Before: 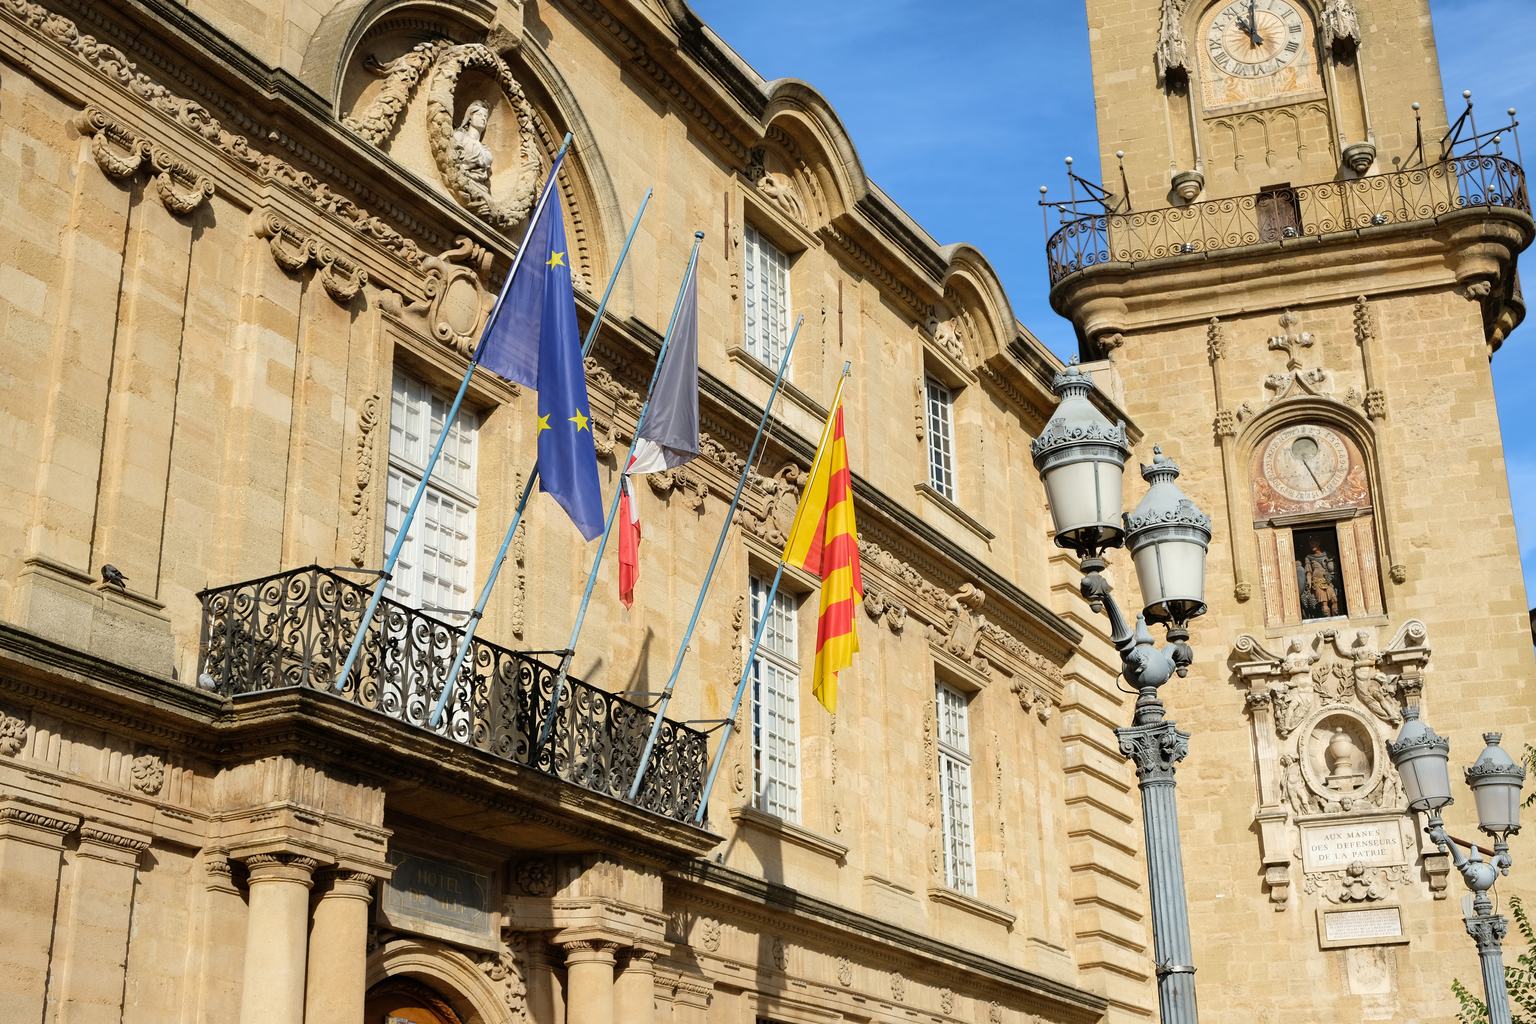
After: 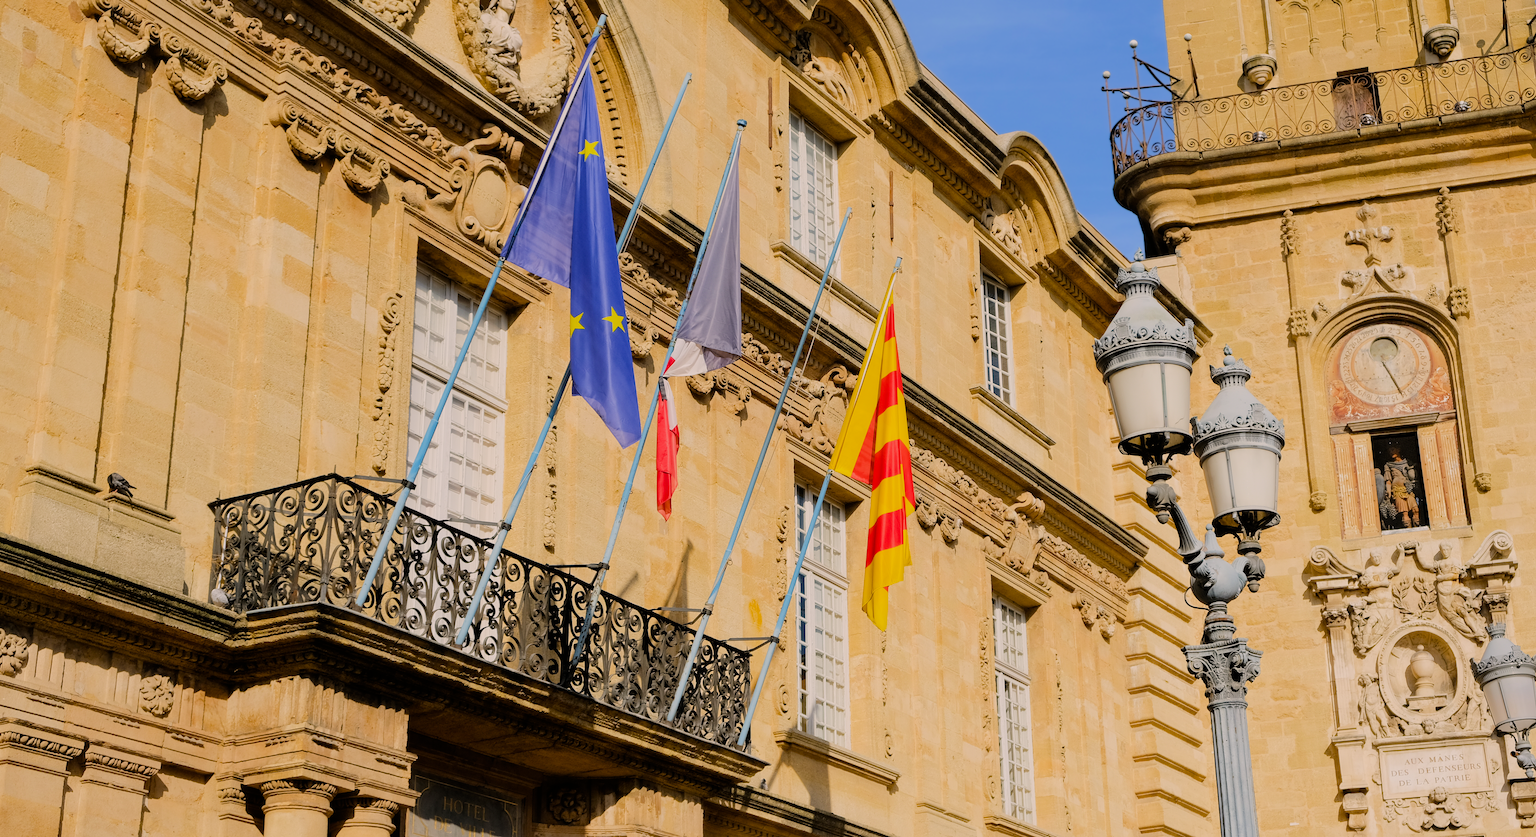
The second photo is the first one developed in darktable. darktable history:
color balance rgb: perceptual saturation grading › global saturation 25%, perceptual brilliance grading › mid-tones 10%, perceptual brilliance grading › shadows 15%, global vibrance 20%
filmic rgb: black relative exposure -7.65 EV, white relative exposure 4.56 EV, hardness 3.61
crop and rotate: angle 0.03°, top 11.643%, right 5.651%, bottom 11.189%
color correction: highlights a* 7.34, highlights b* 4.37
